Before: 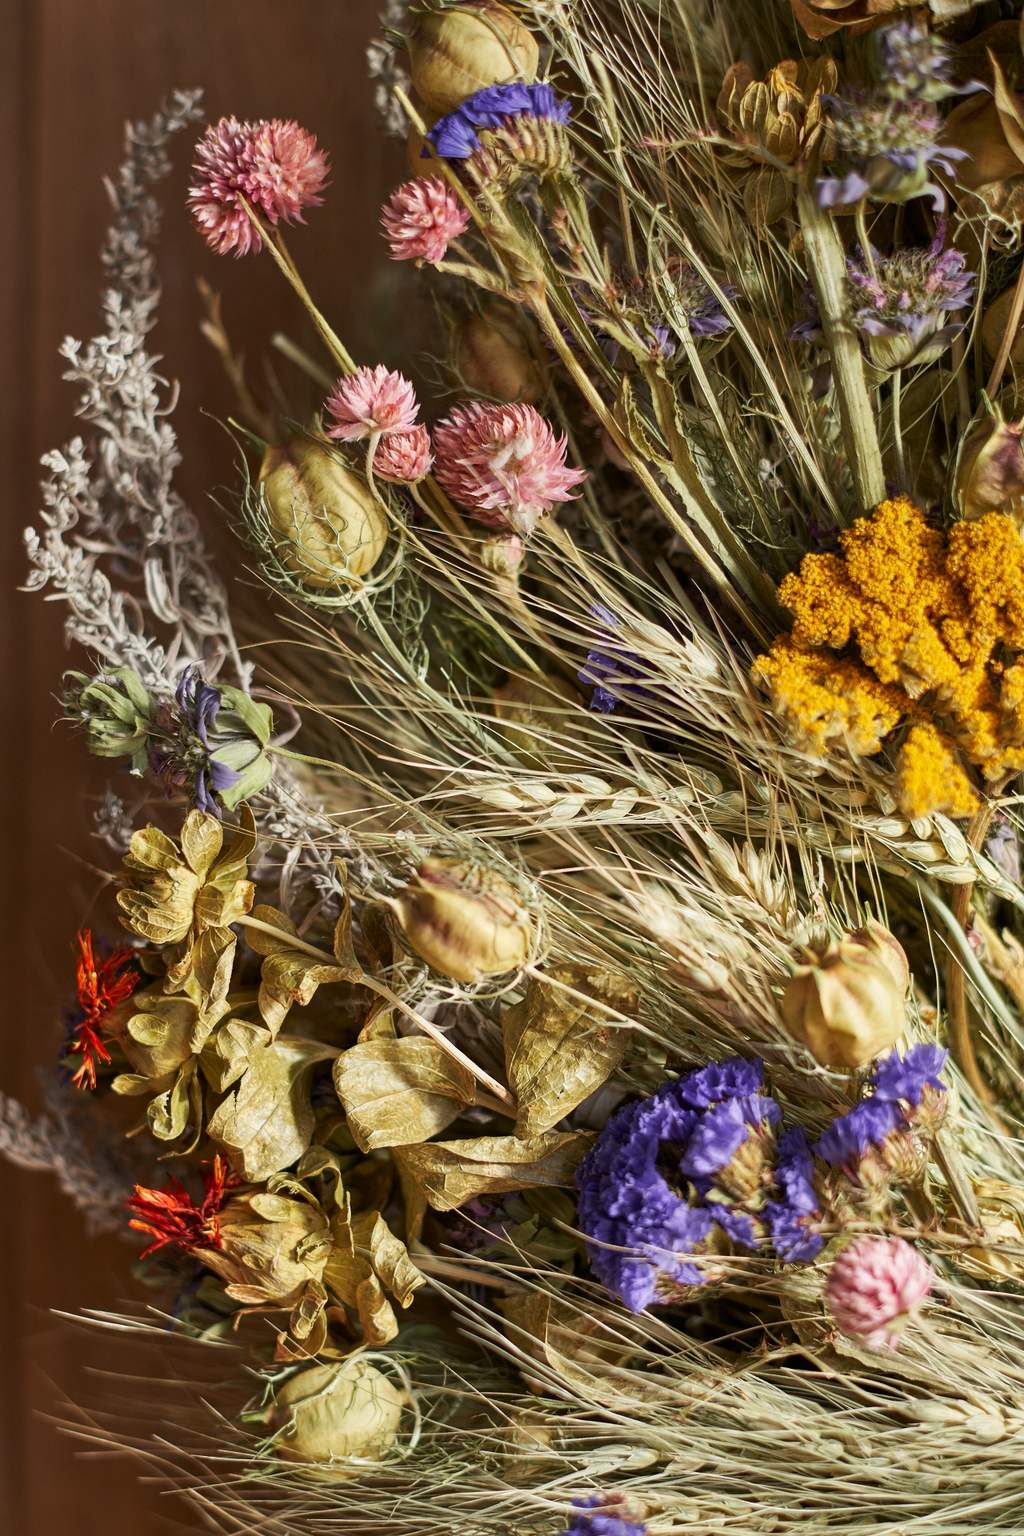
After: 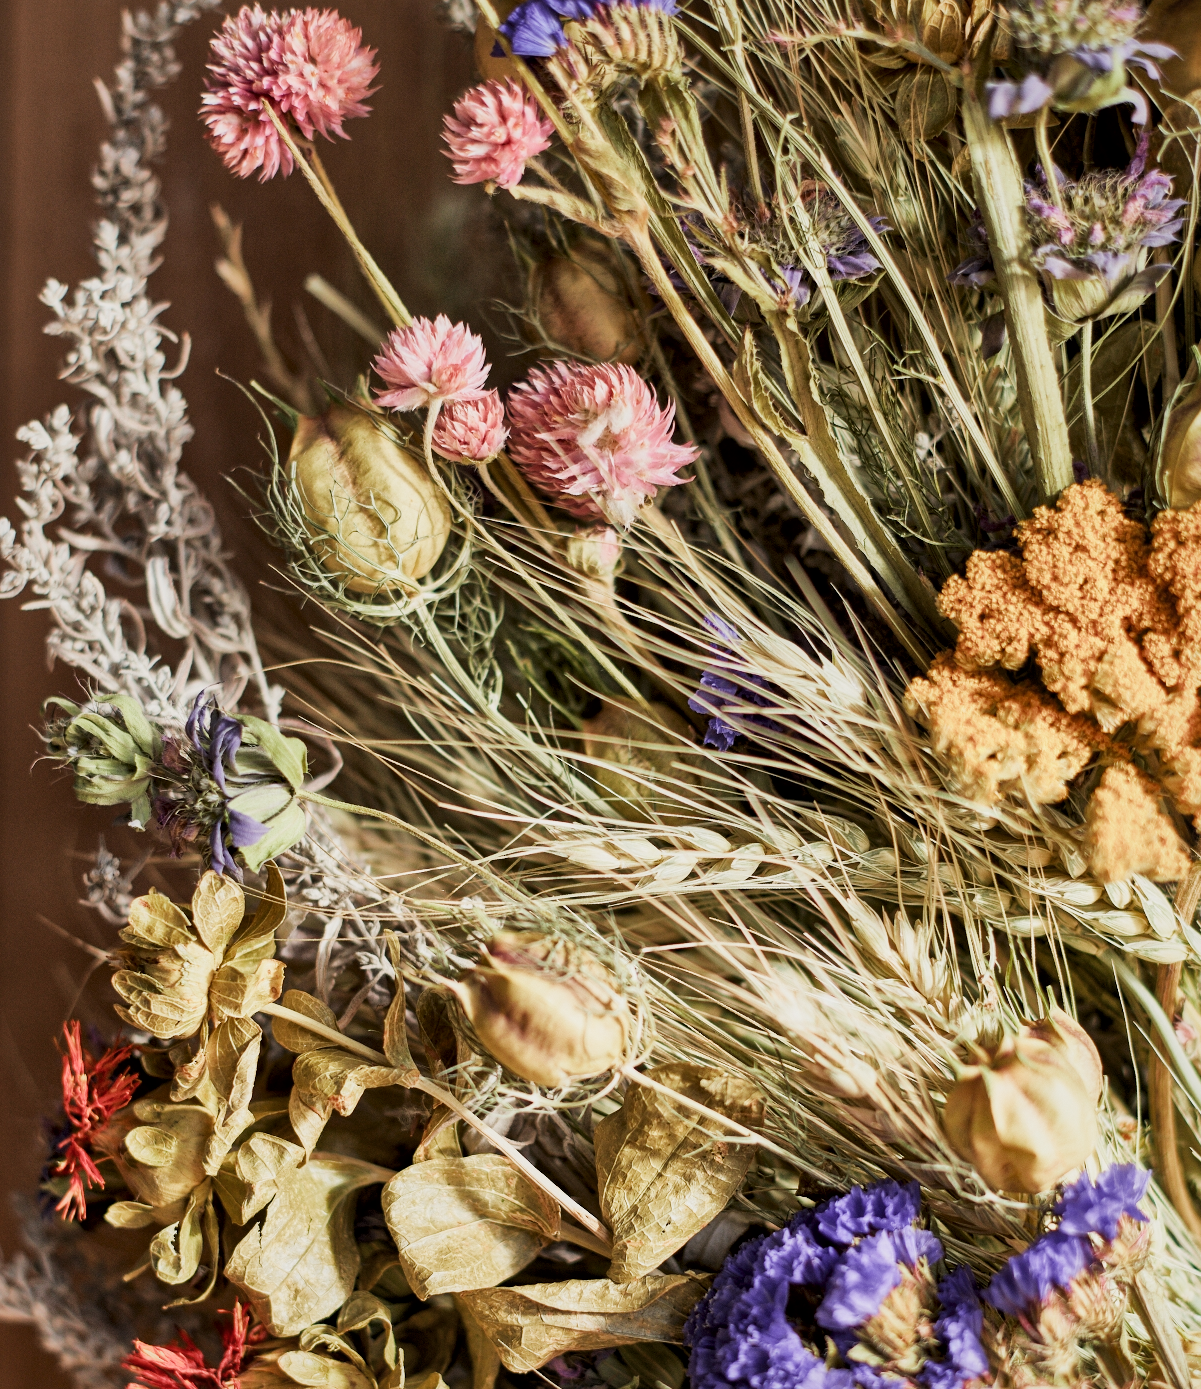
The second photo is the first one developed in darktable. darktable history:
local contrast: mode bilateral grid, contrast 20, coarseness 49, detail 171%, midtone range 0.2
exposure: exposure 0.608 EV, compensate highlight preservation false
filmic rgb: black relative exposure -7.65 EV, white relative exposure 4.56 EV, hardness 3.61, color science v5 (2021), iterations of high-quality reconstruction 0, contrast in shadows safe, contrast in highlights safe
crop: left 2.685%, top 7.354%, right 3.409%, bottom 20.289%
